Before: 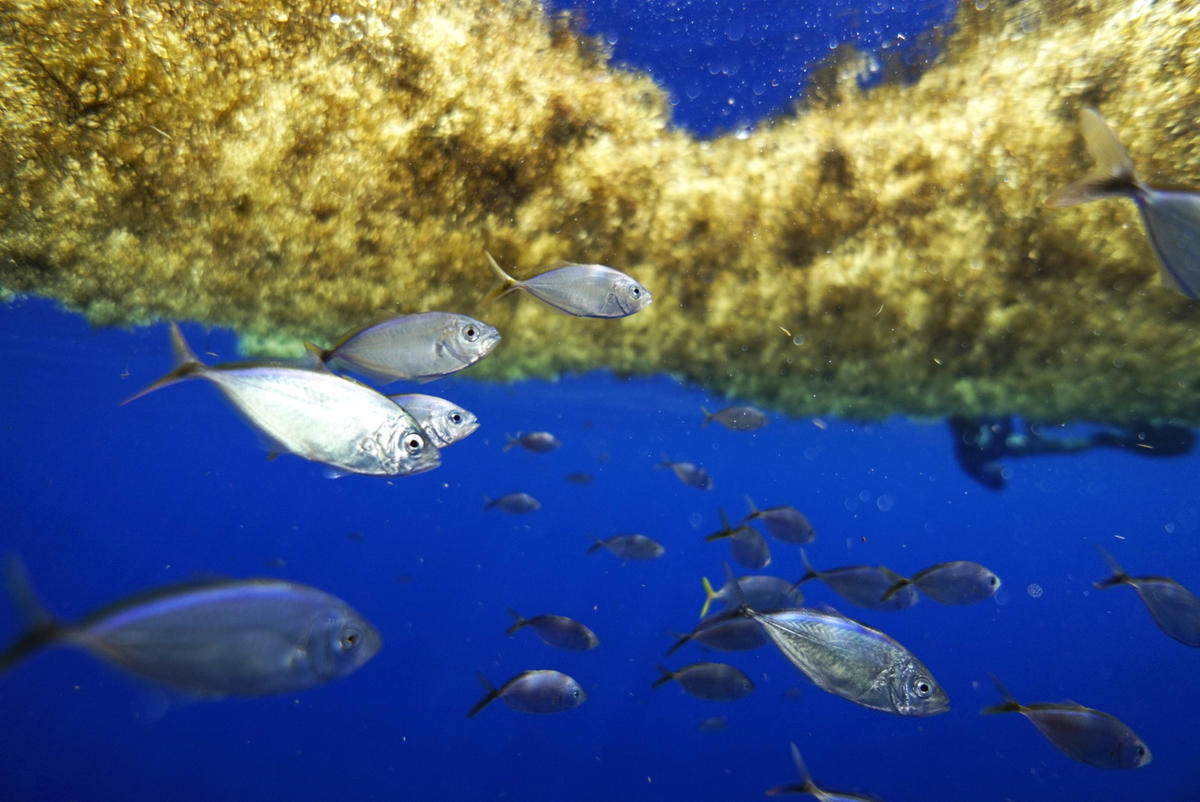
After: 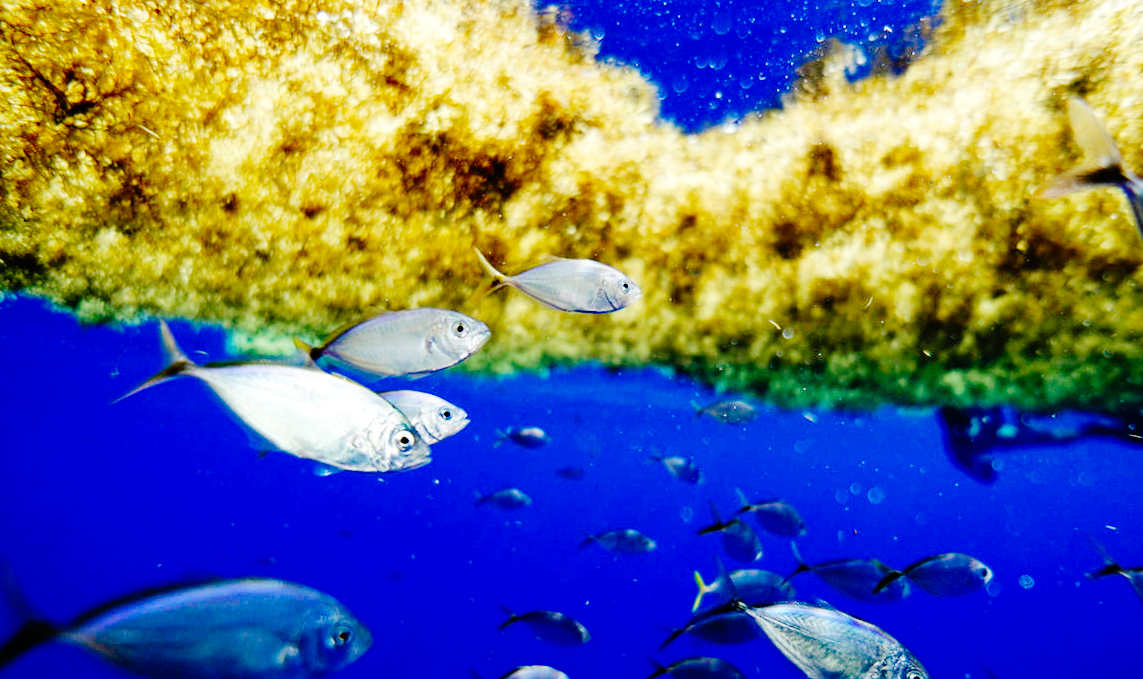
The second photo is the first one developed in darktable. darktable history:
crop and rotate: angle 0.507°, left 0.222%, right 3.203%, bottom 14.156%
base curve: curves: ch0 [(0, 0) (0.036, 0.01) (0.123, 0.254) (0.258, 0.504) (0.507, 0.748) (1, 1)], preserve colors none
